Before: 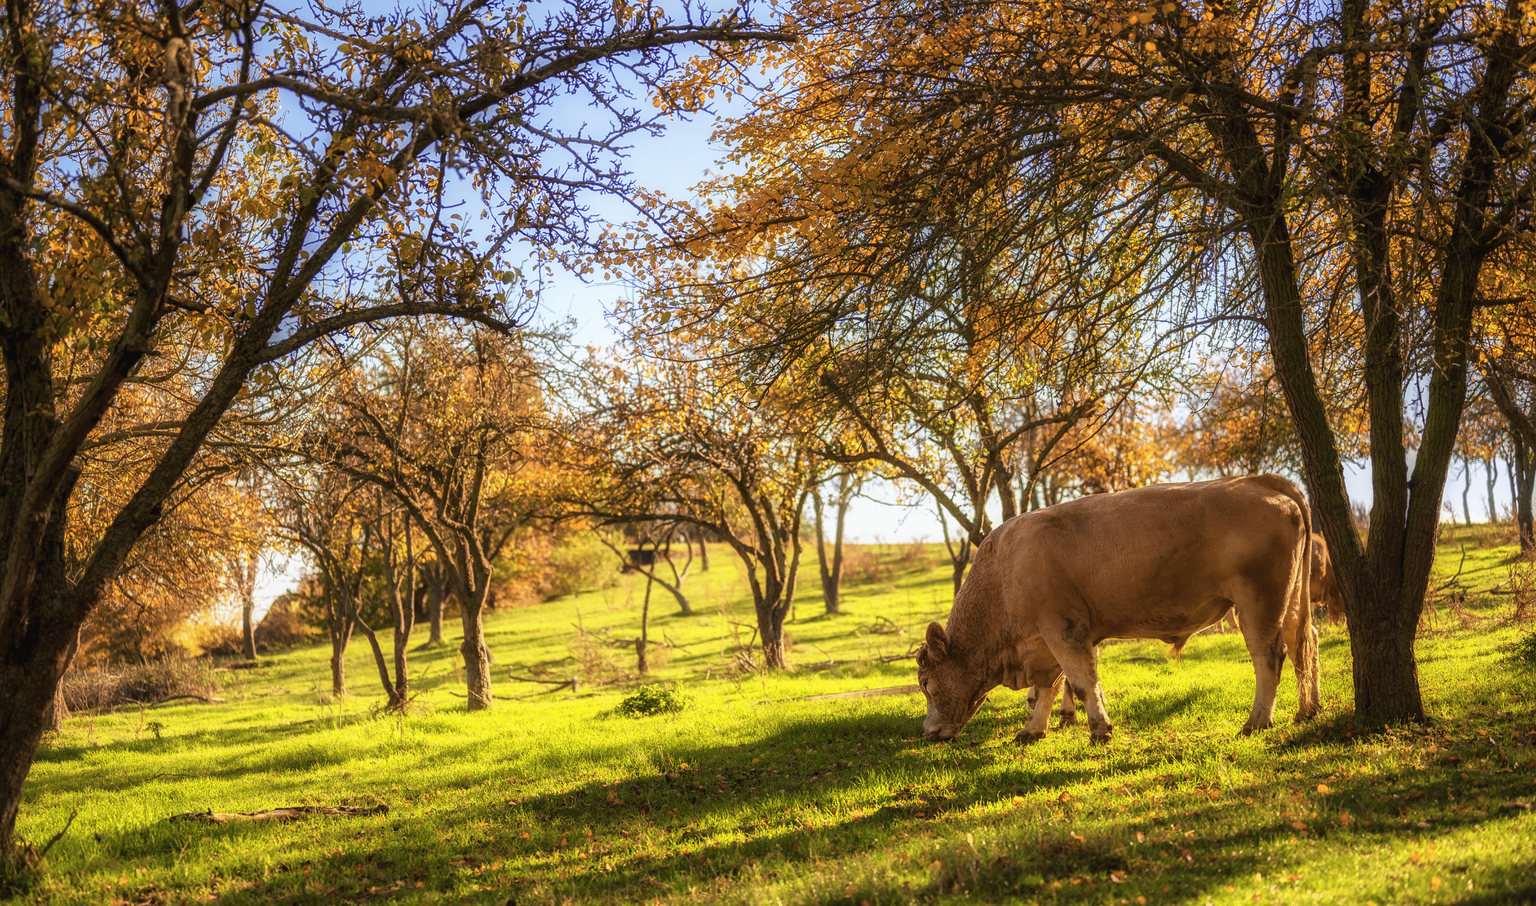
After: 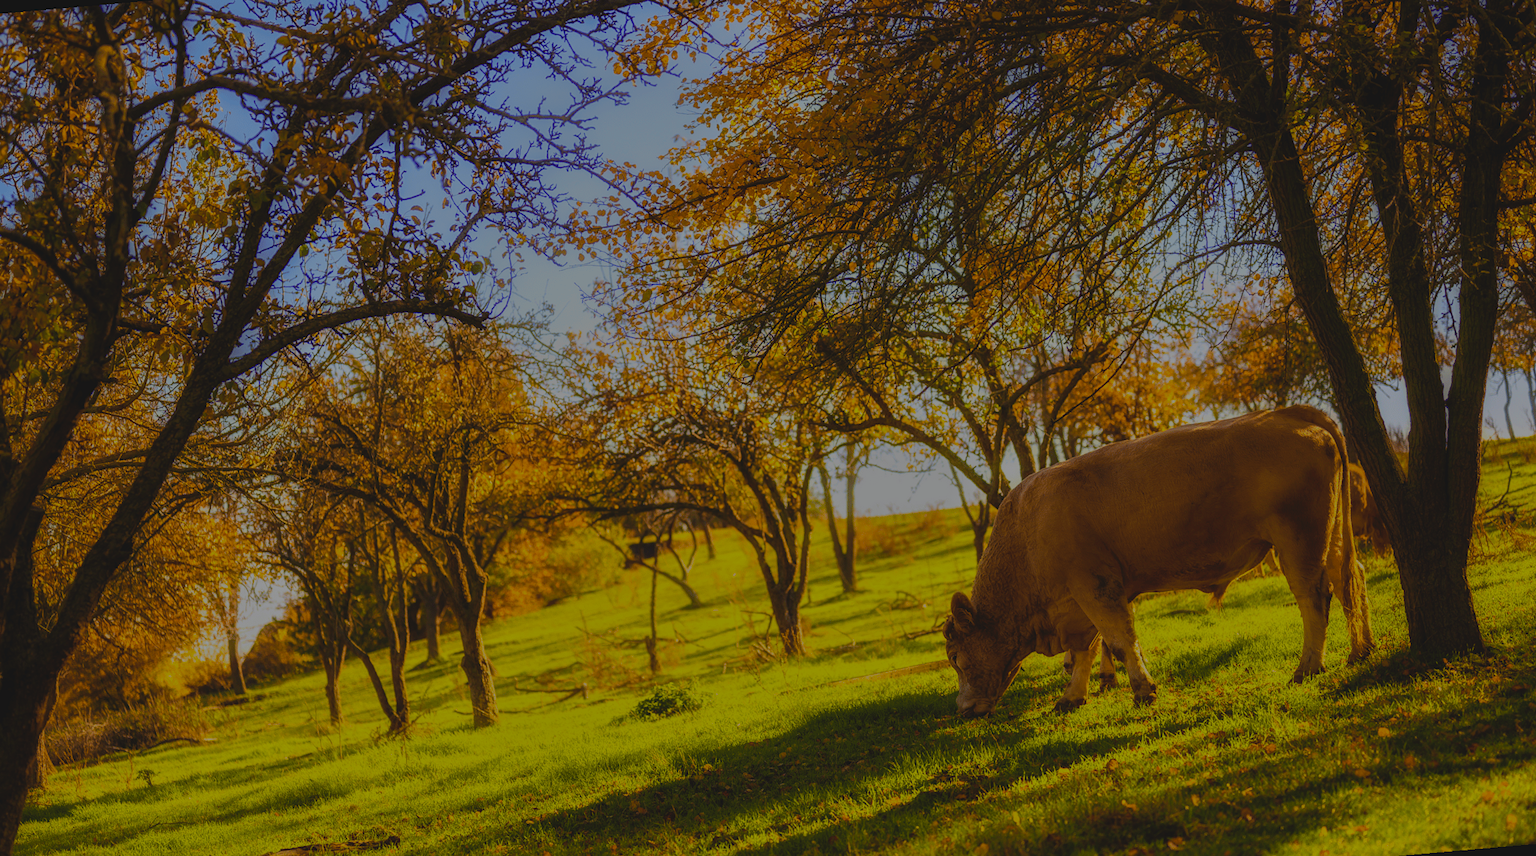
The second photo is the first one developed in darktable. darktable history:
contrast brightness saturation: contrast -0.1, brightness 0.05, saturation 0.08
color balance rgb: linear chroma grading › global chroma 15%, perceptual saturation grading › global saturation 30%
tone equalizer: -8 EV -2 EV, -7 EV -2 EV, -6 EV -2 EV, -5 EV -2 EV, -4 EV -2 EV, -3 EV -2 EV, -2 EV -2 EV, -1 EV -1.63 EV, +0 EV -2 EV
rotate and perspective: rotation -5°, crop left 0.05, crop right 0.952, crop top 0.11, crop bottom 0.89
